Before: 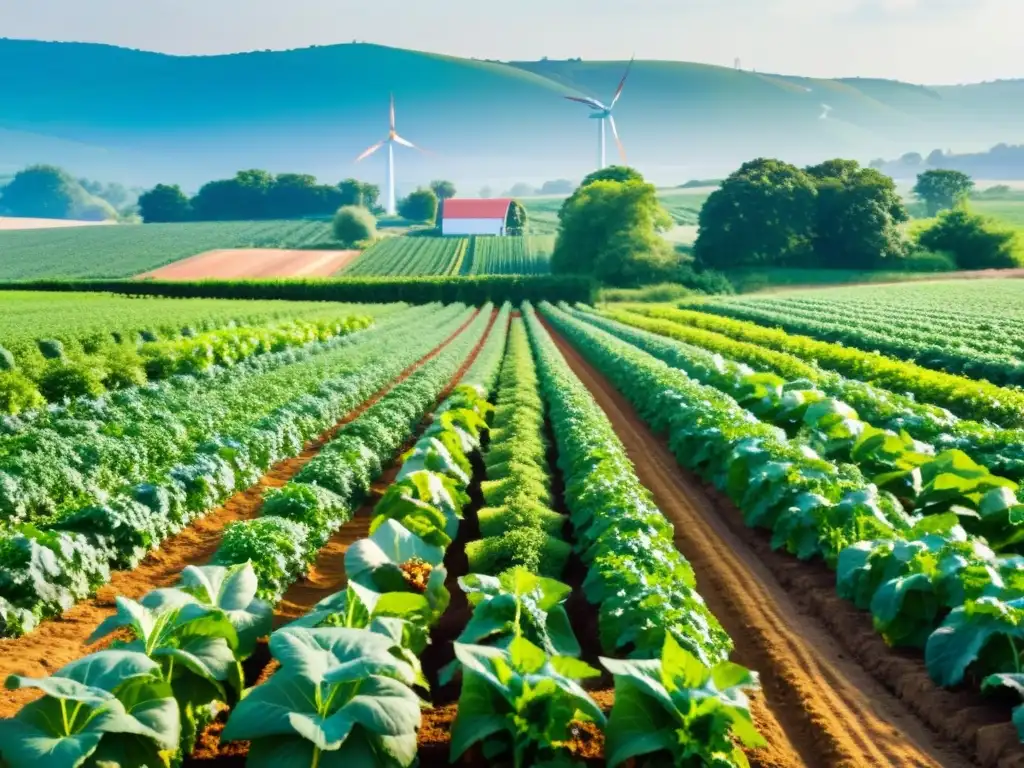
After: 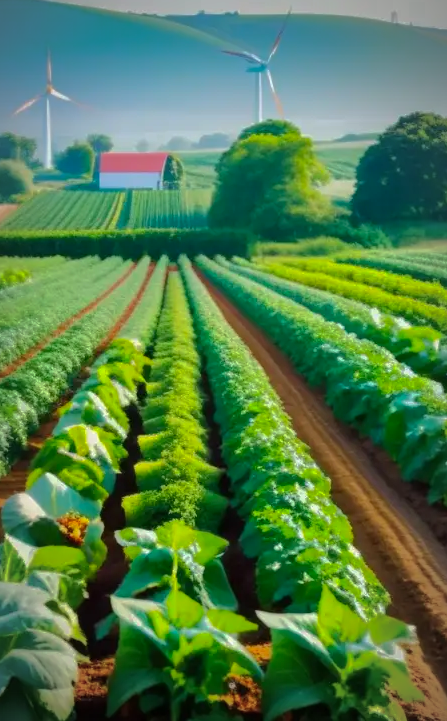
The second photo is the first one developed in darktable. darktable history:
crop: left 33.524%, top 6.065%, right 22.814%
shadows and highlights: shadows 25.07, highlights -71.44, highlights color adjustment 32.47%
vignetting: fall-off radius 70.2%, automatic ratio true
contrast brightness saturation: saturation 0.13
